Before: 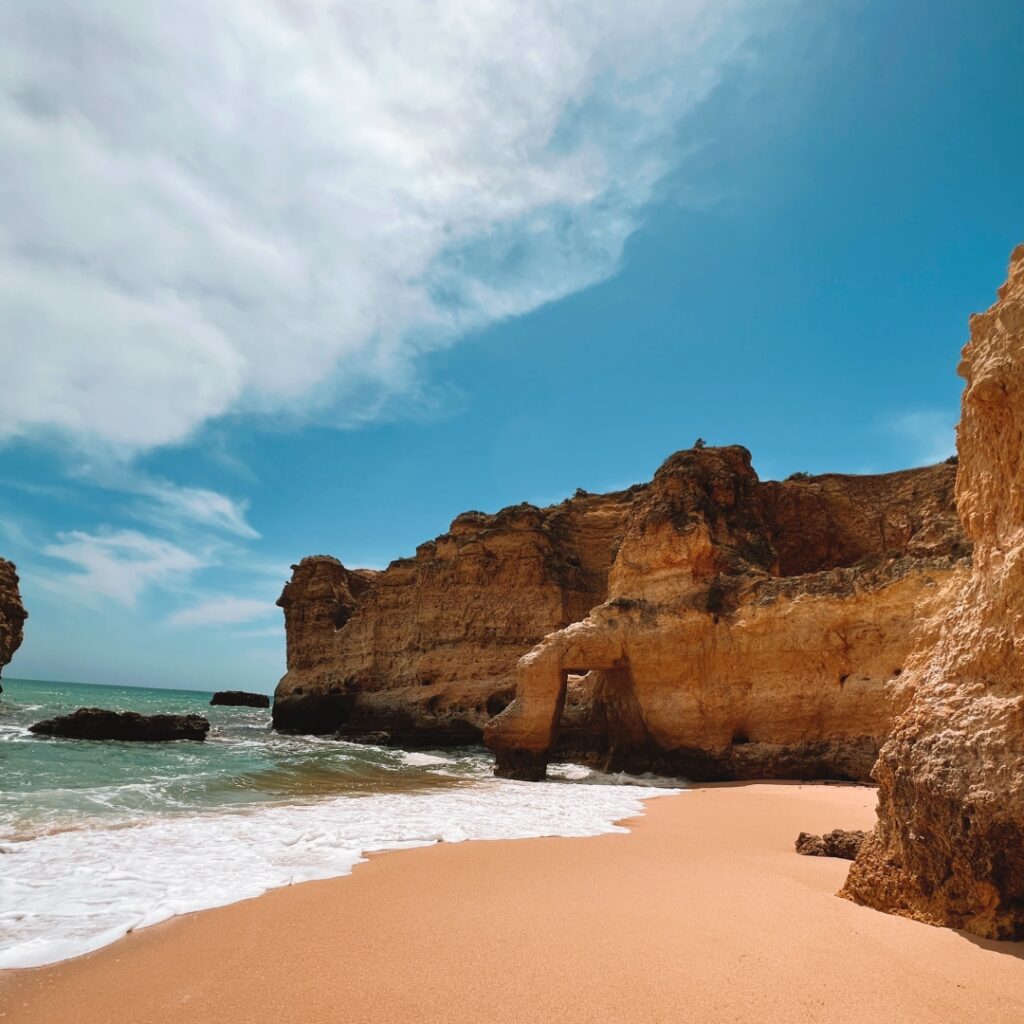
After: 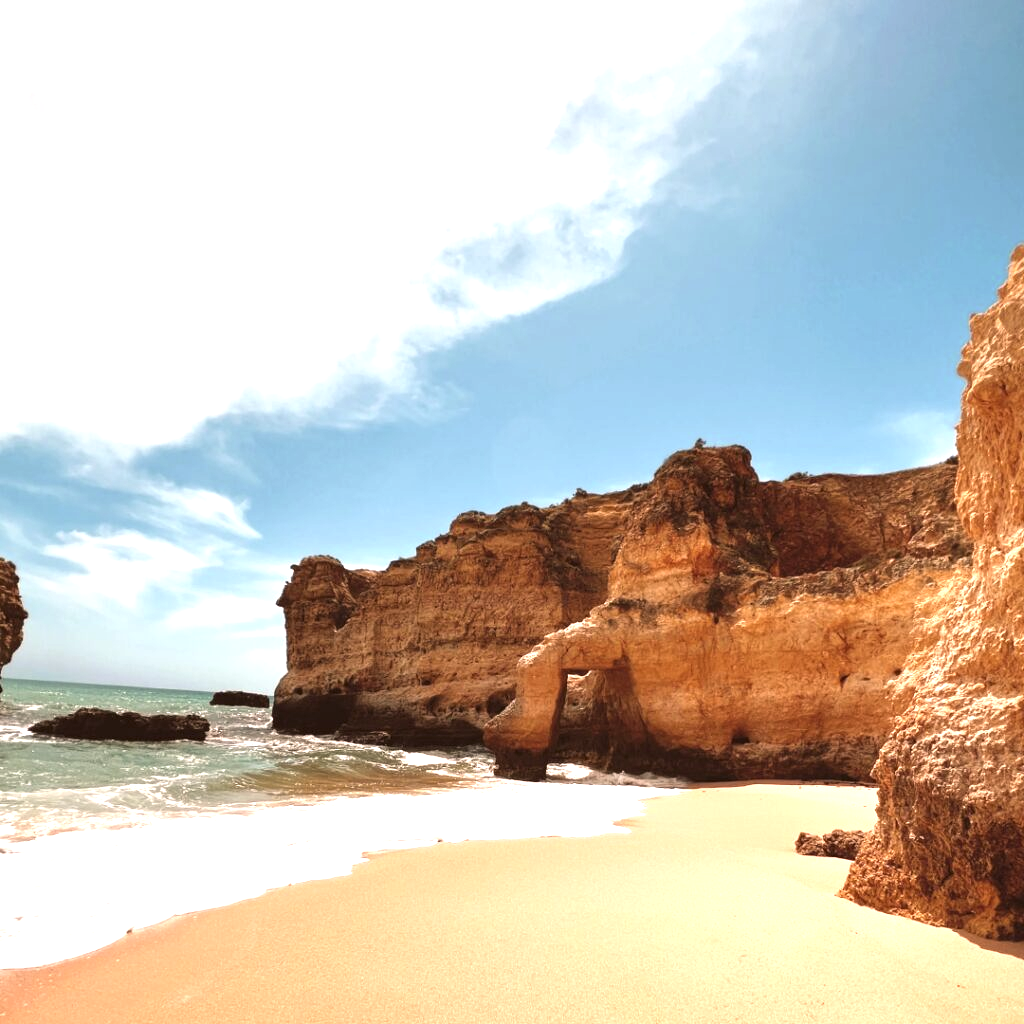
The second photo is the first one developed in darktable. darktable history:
levels: levels [0.016, 0.484, 0.953]
color correction: highlights a* 10.21, highlights b* 9.79, shadows a* 8.61, shadows b* 7.88, saturation 0.8
exposure: black level correction 0, exposure 1 EV, compensate exposure bias true, compensate highlight preservation false
